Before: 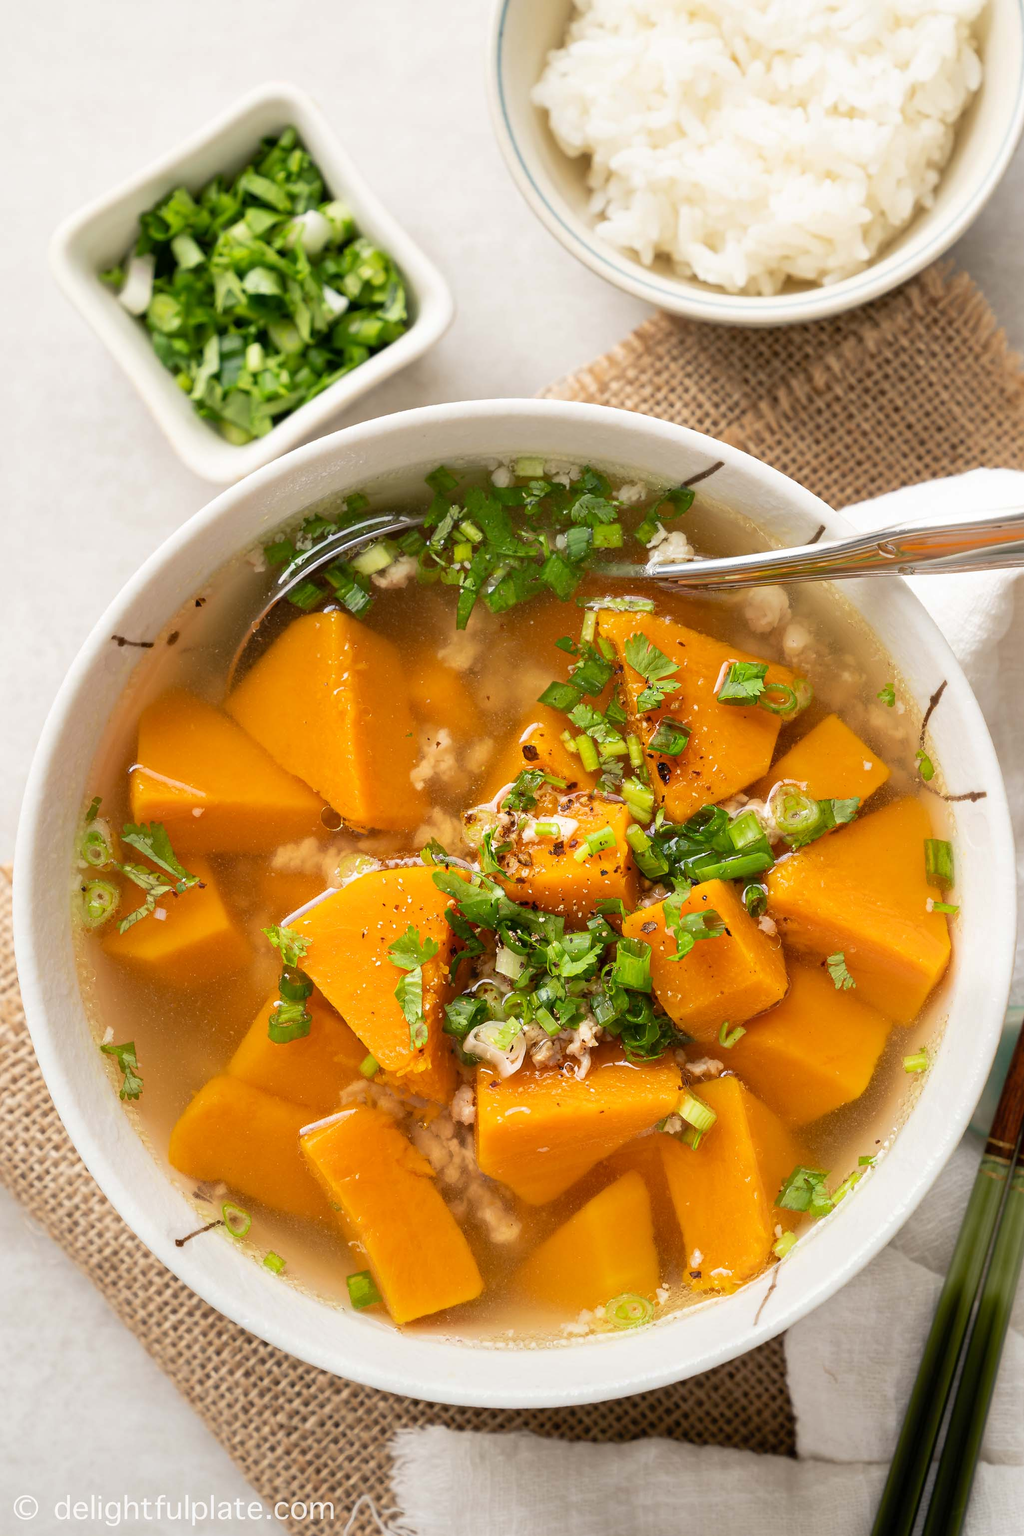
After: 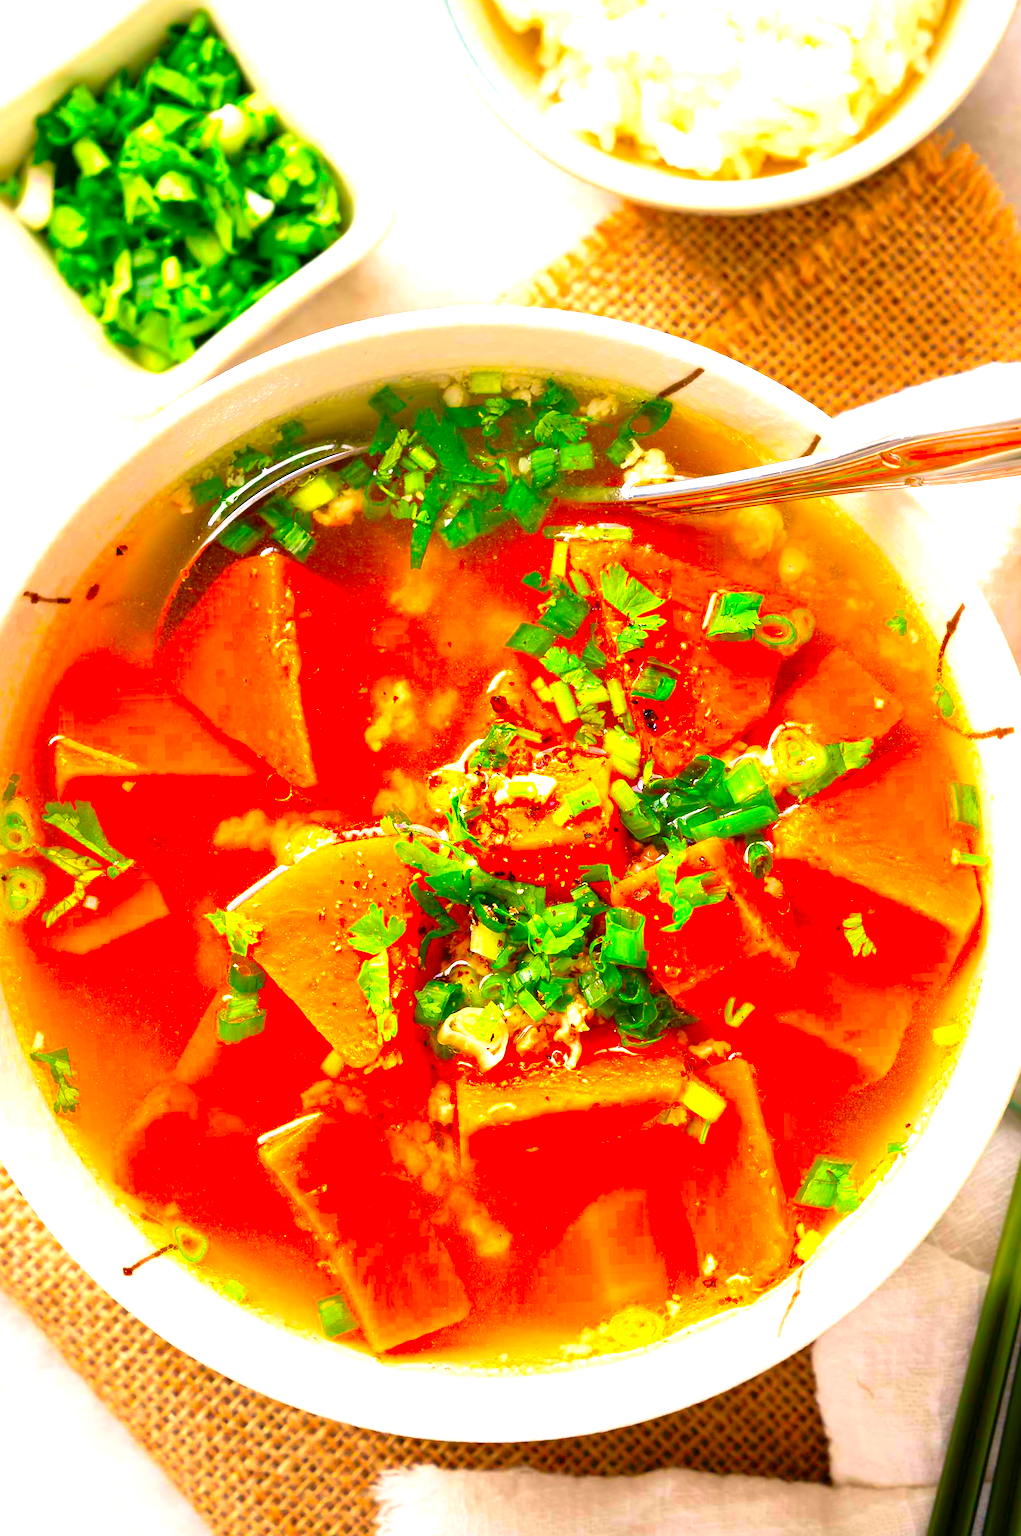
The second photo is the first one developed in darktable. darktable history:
crop and rotate: angle 2.35°, left 5.9%, top 5.695%
color correction: highlights a* 1.59, highlights b* -1.7, saturation 2.49
exposure: exposure 0.942 EV, compensate highlight preservation false
